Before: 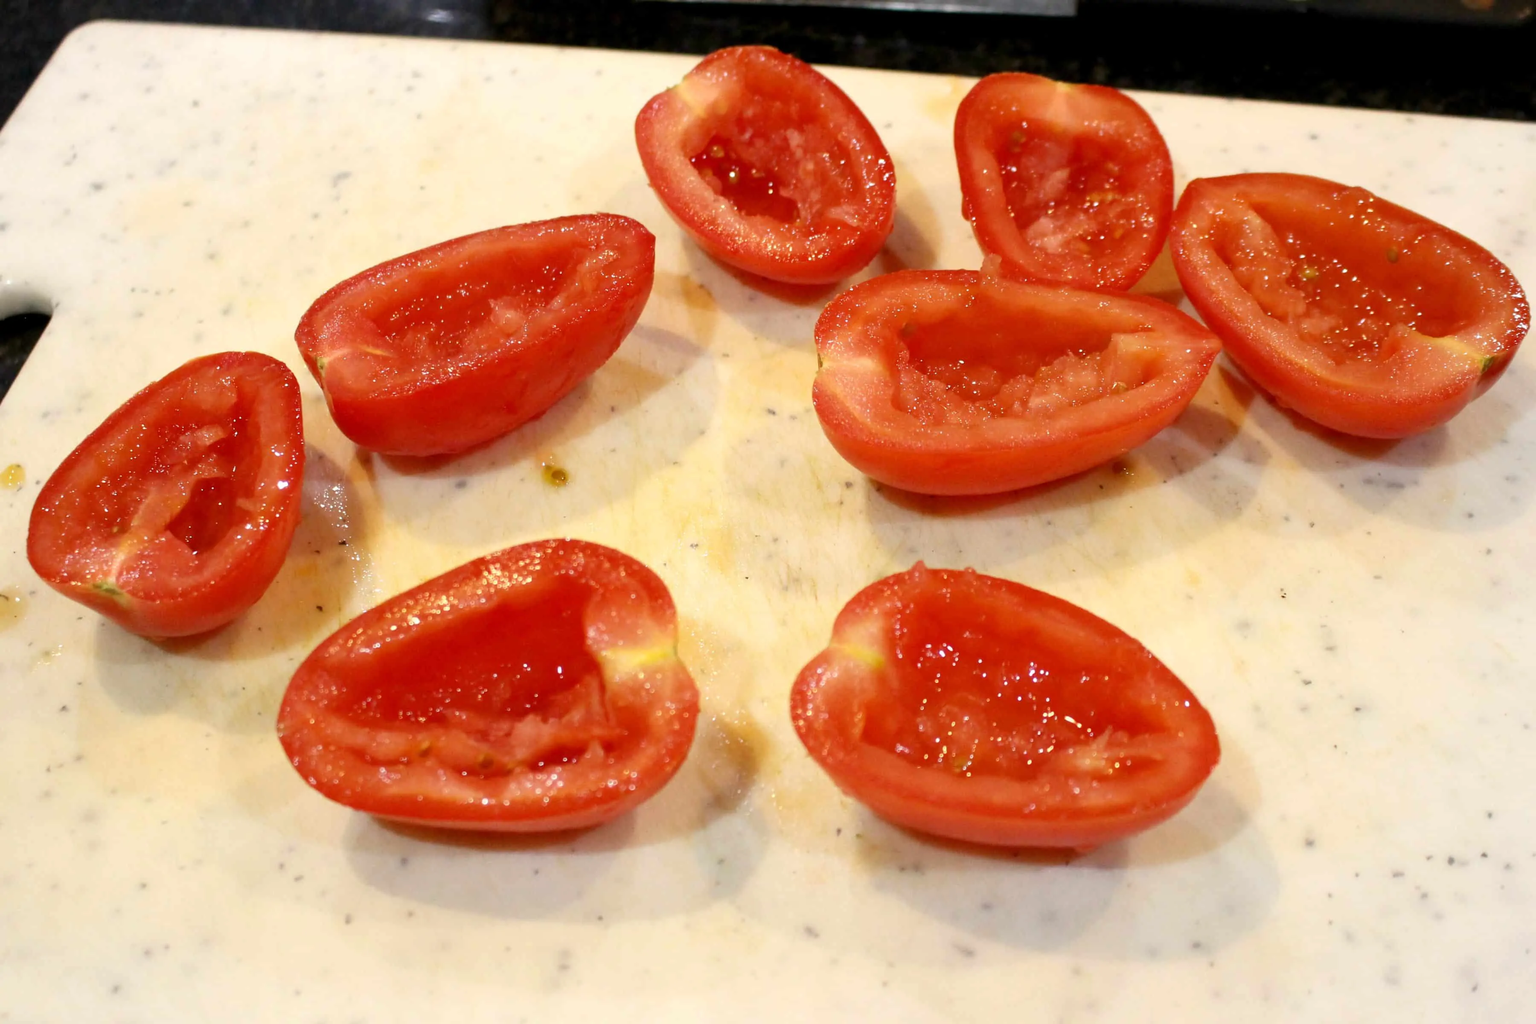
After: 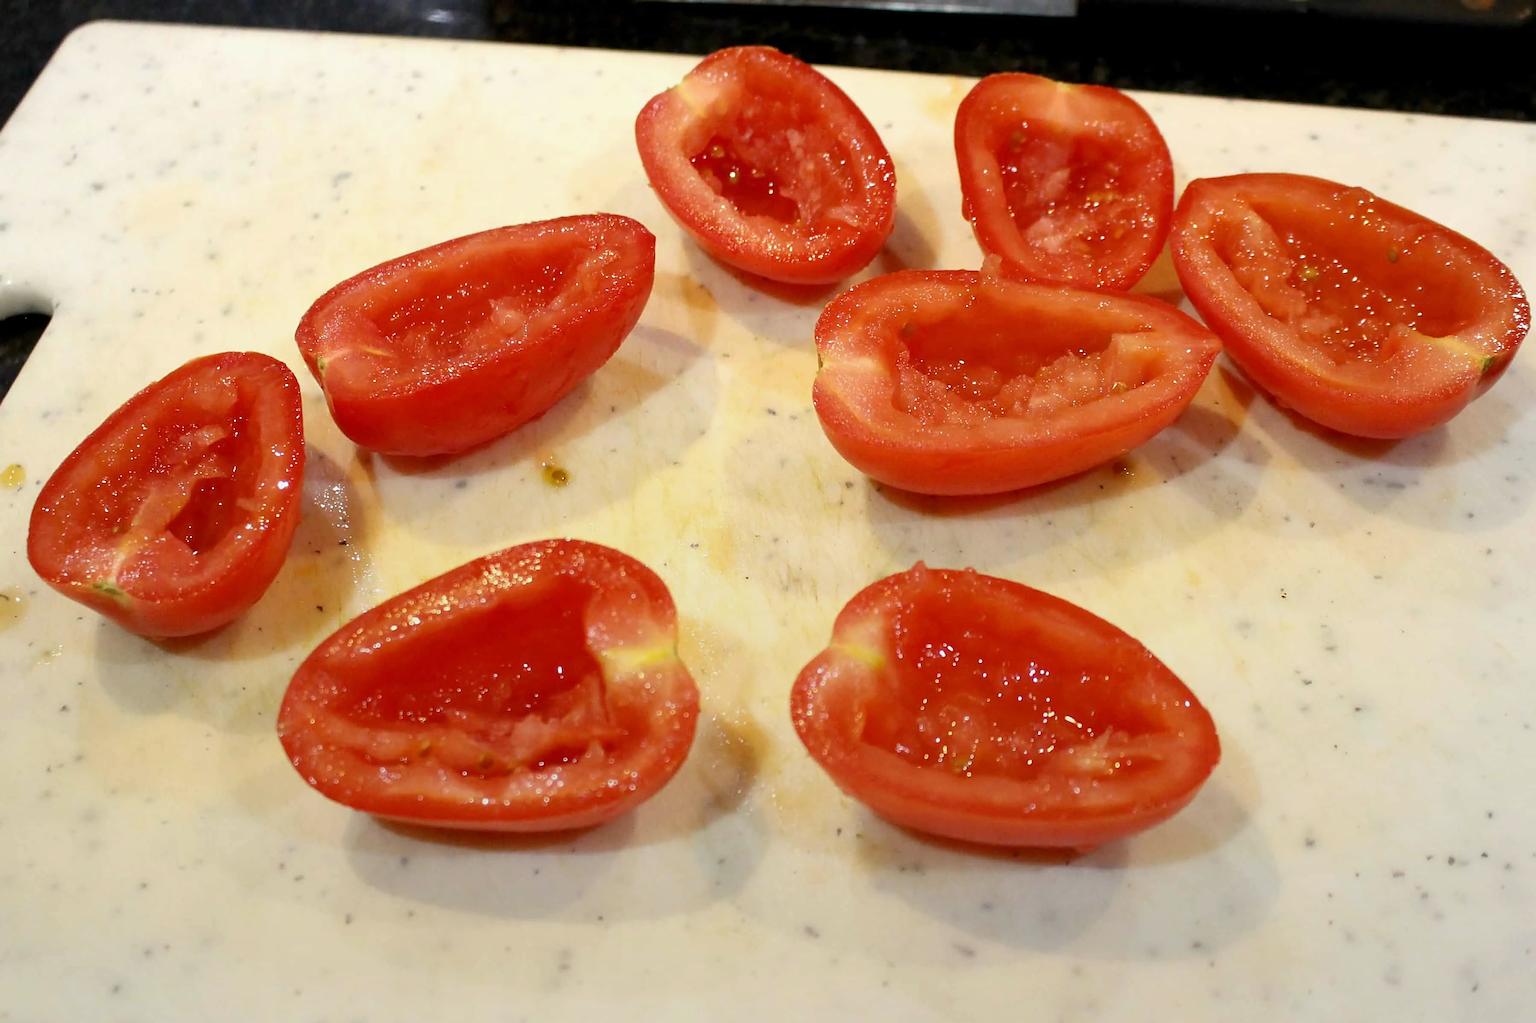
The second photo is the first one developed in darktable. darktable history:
graduated density: rotation -180°, offset 27.42
white balance: red 0.978, blue 0.999
sharpen: on, module defaults
